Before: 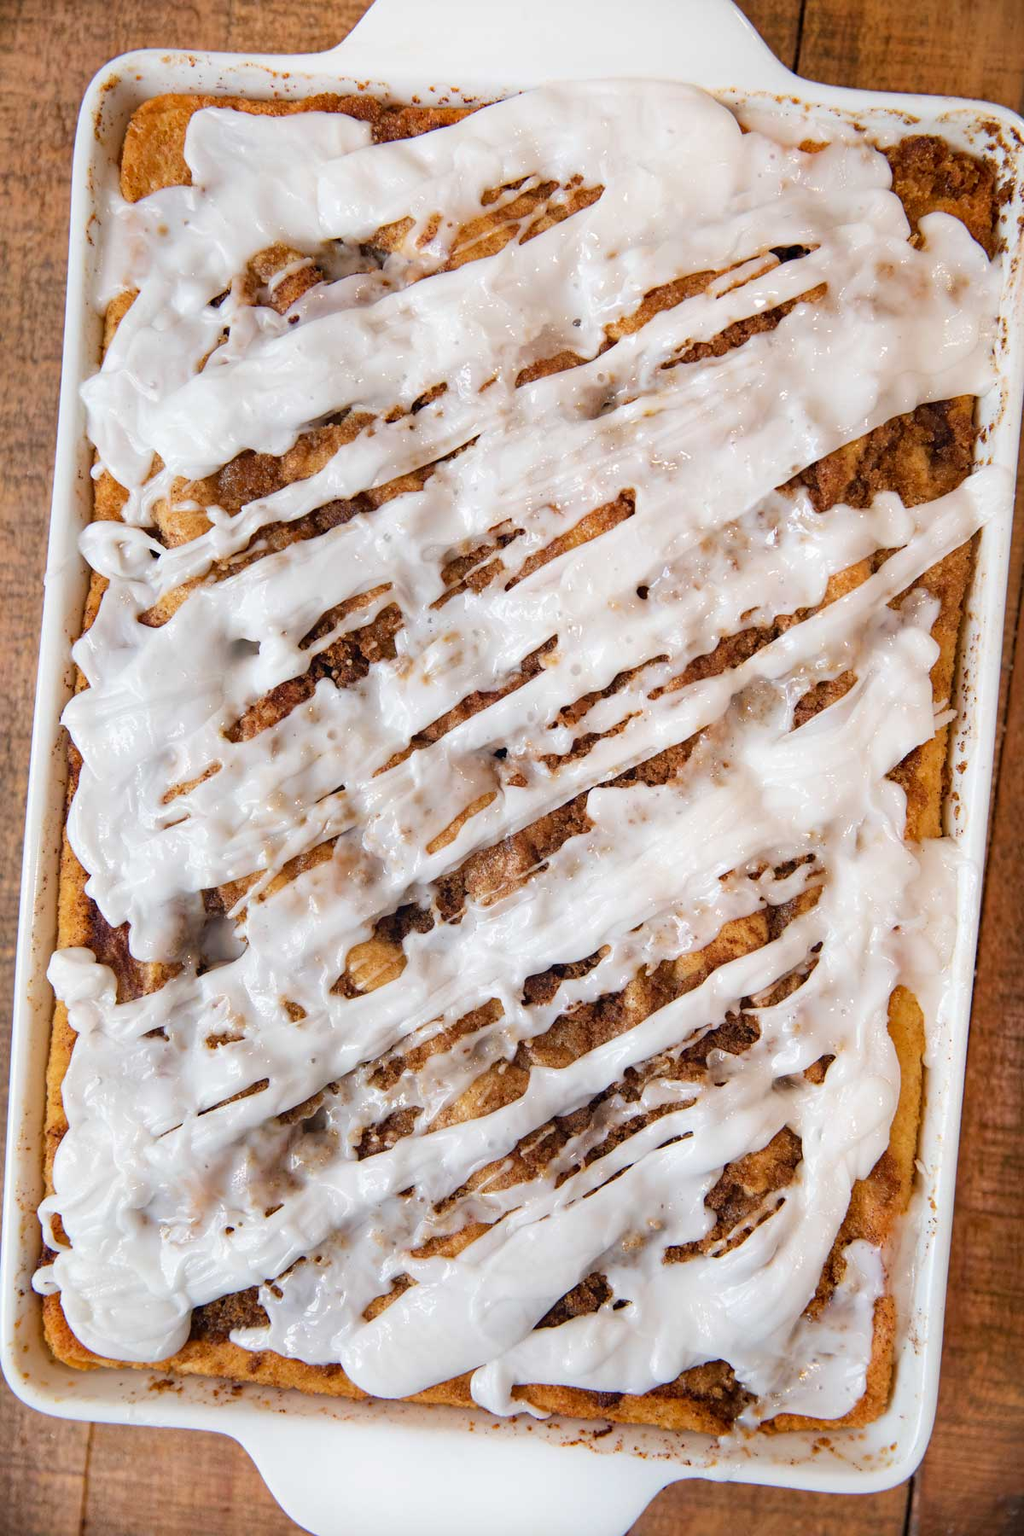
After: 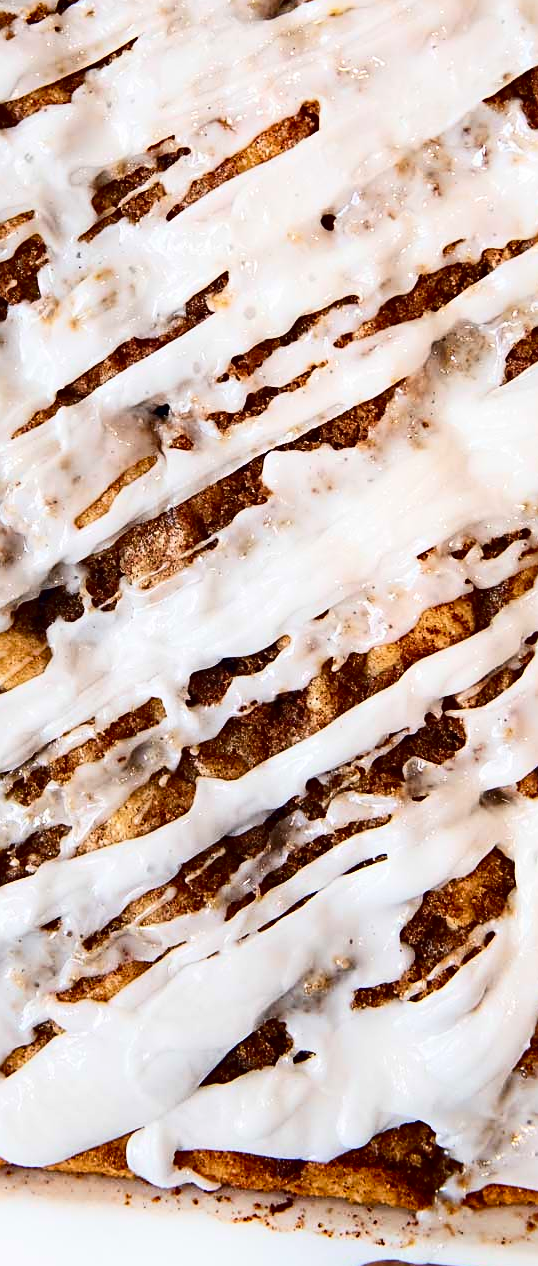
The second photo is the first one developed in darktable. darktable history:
crop: left 35.432%, top 26.251%, right 19.728%, bottom 3.364%
contrast brightness saturation: contrast 0.324, brightness -0.068, saturation 0.166
sharpen: on, module defaults
